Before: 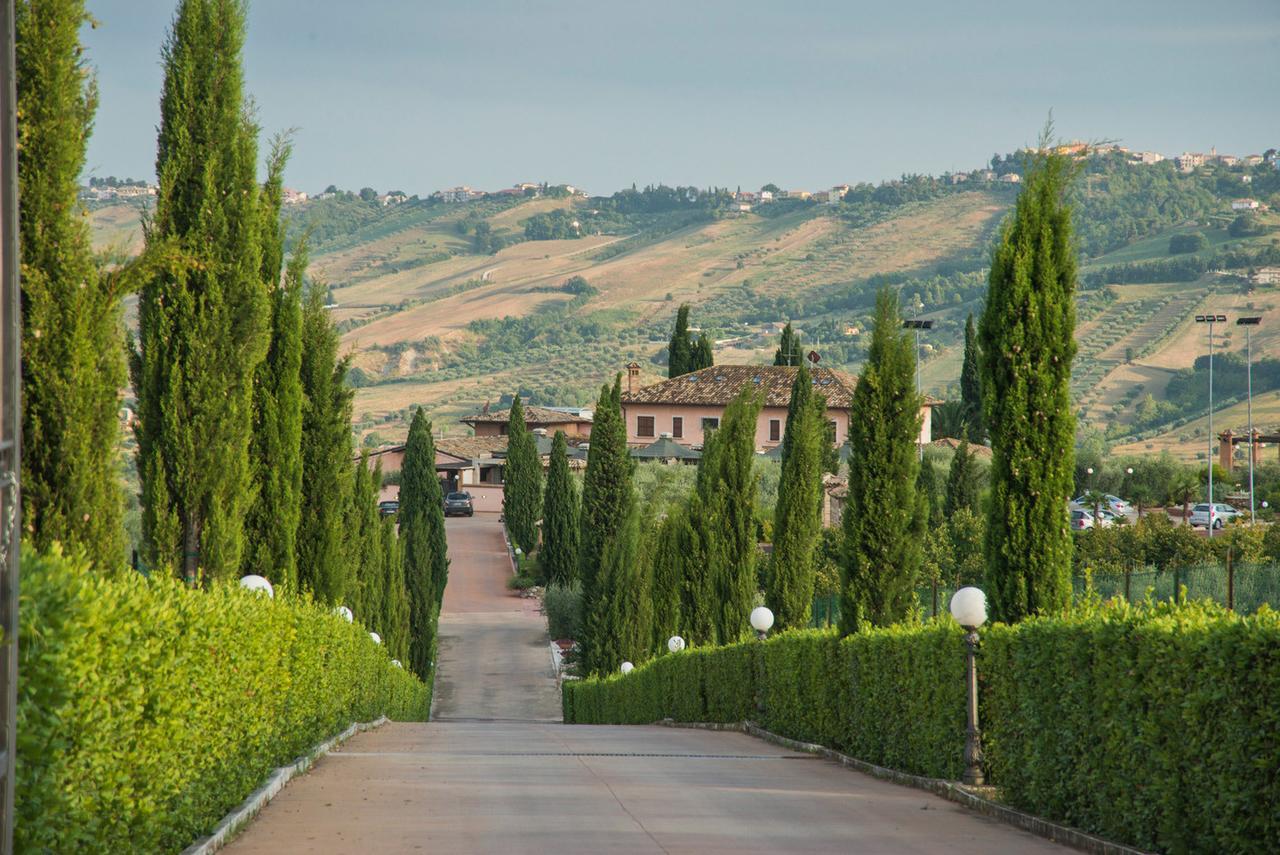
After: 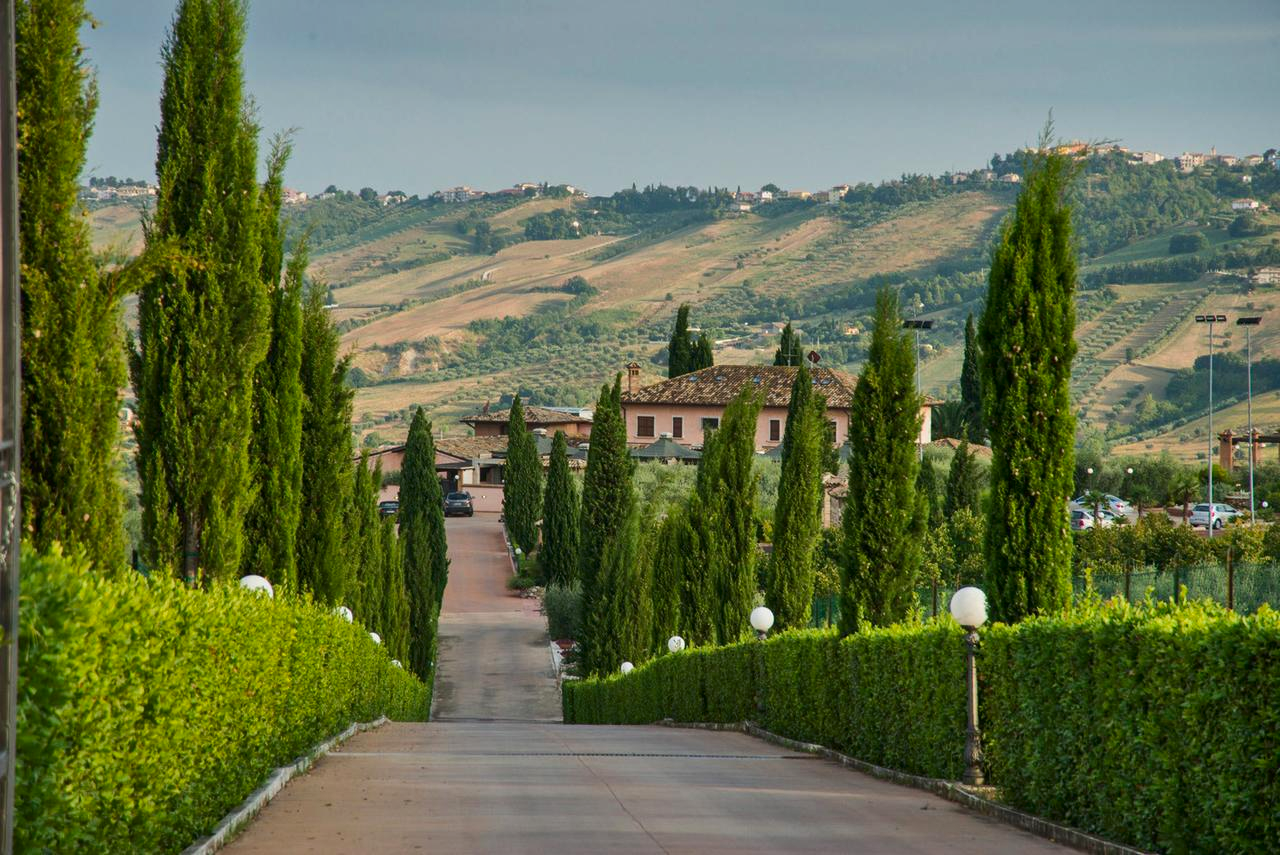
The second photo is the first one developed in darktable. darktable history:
shadows and highlights: shadows 53.21, soften with gaussian
contrast brightness saturation: contrast 0.066, brightness -0.136, saturation 0.113
